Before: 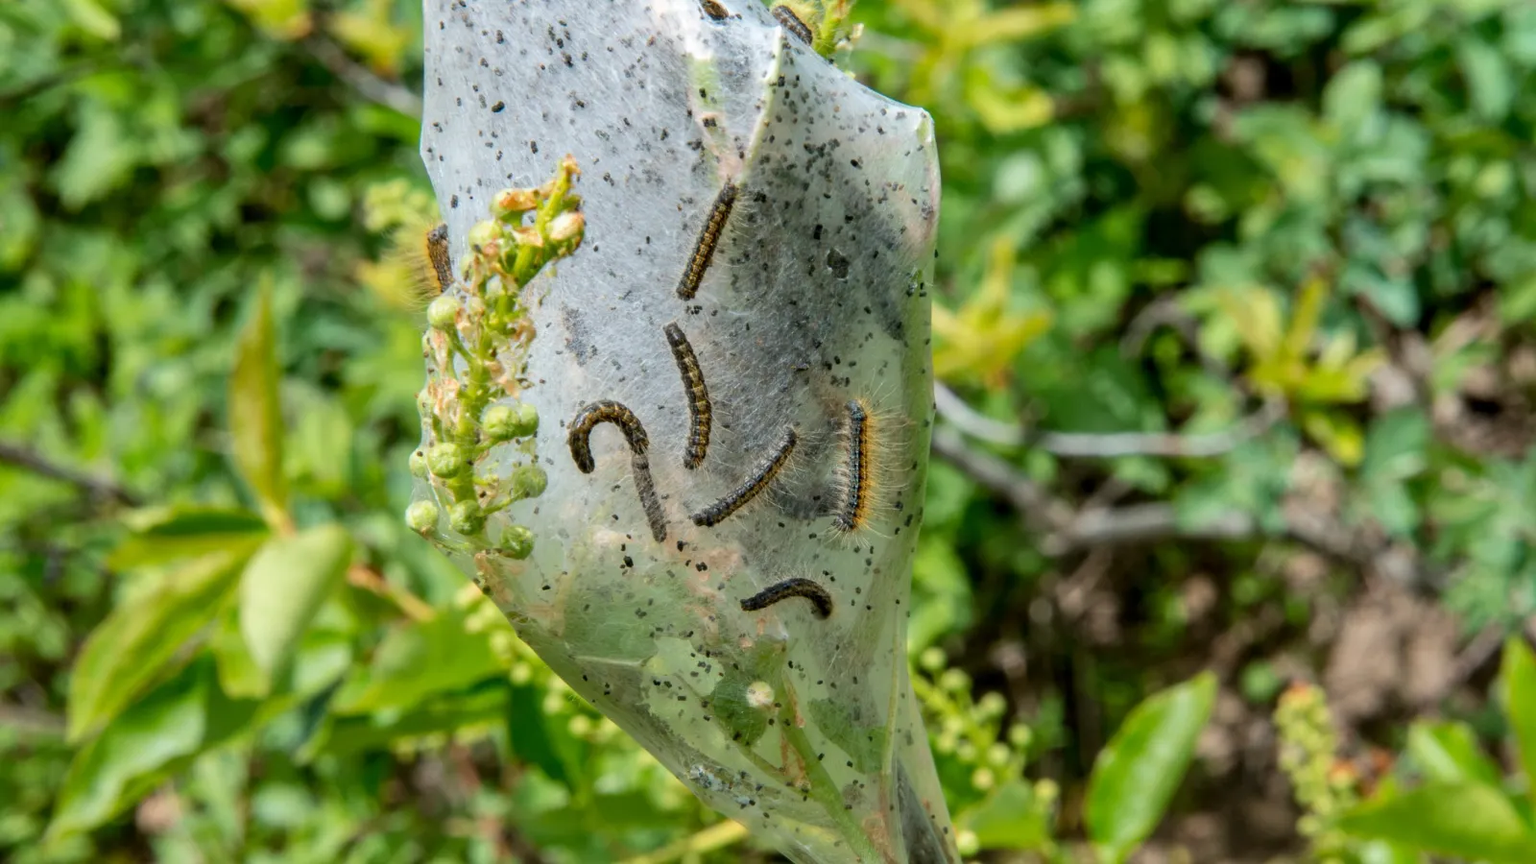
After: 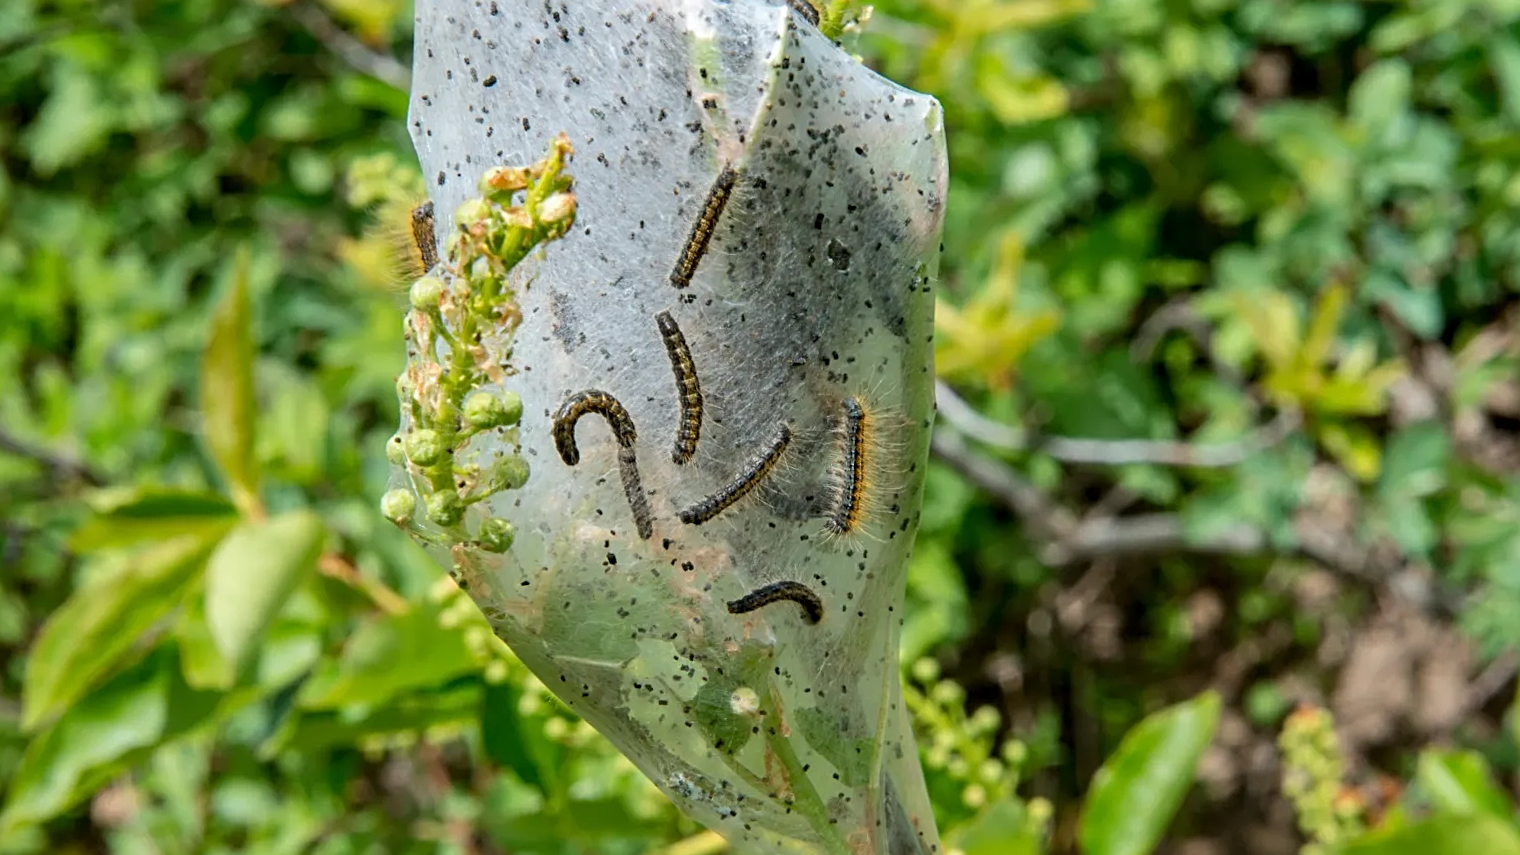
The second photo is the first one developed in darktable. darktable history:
sharpen: radius 2.767
crop and rotate: angle -1.69°
